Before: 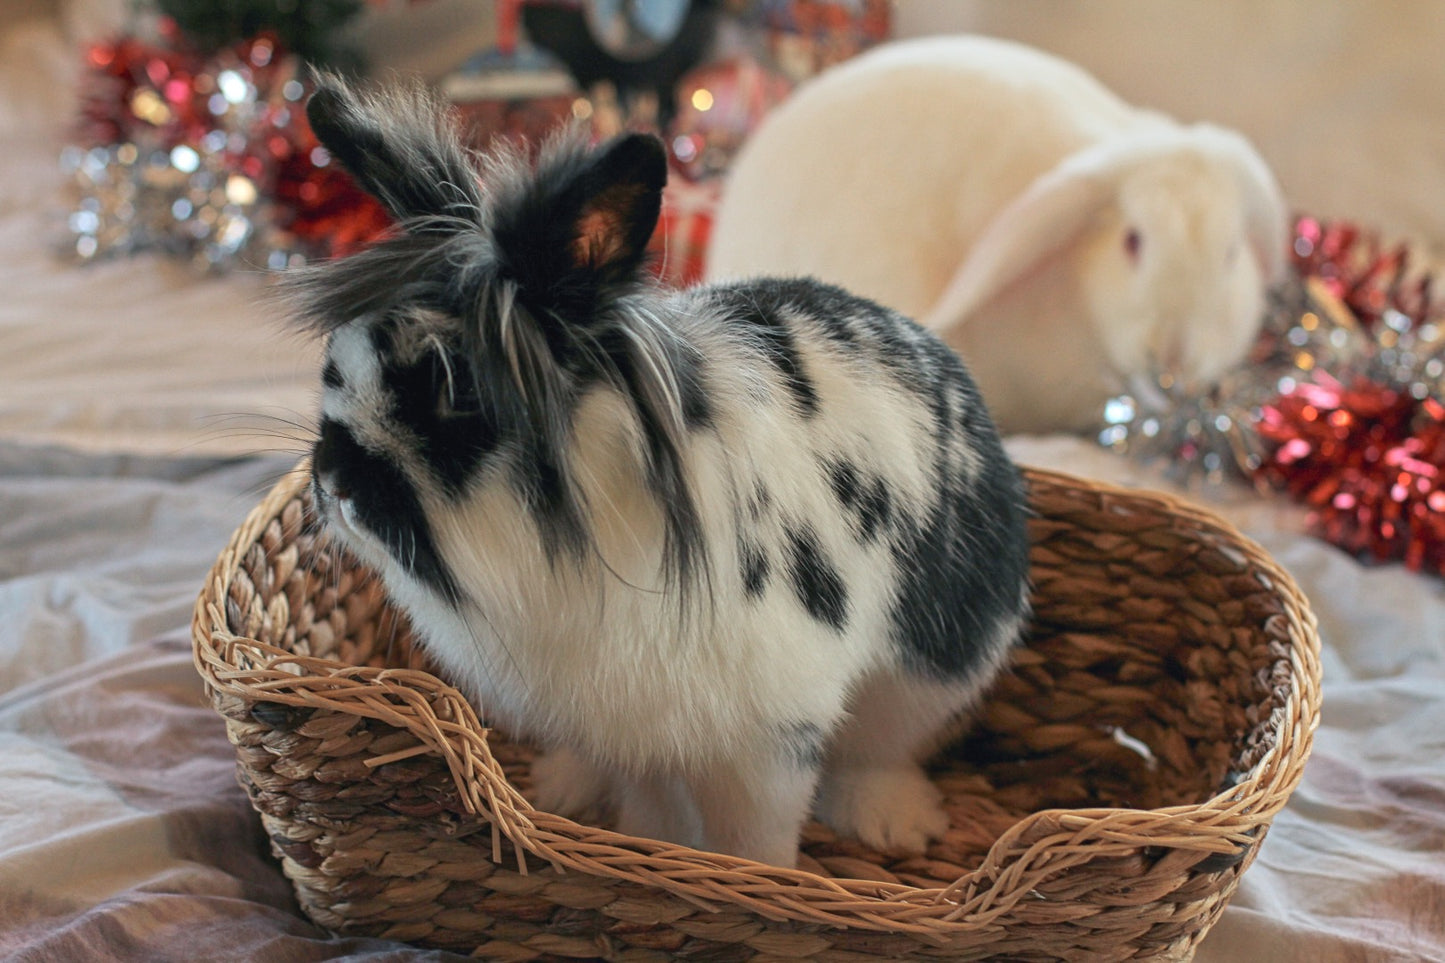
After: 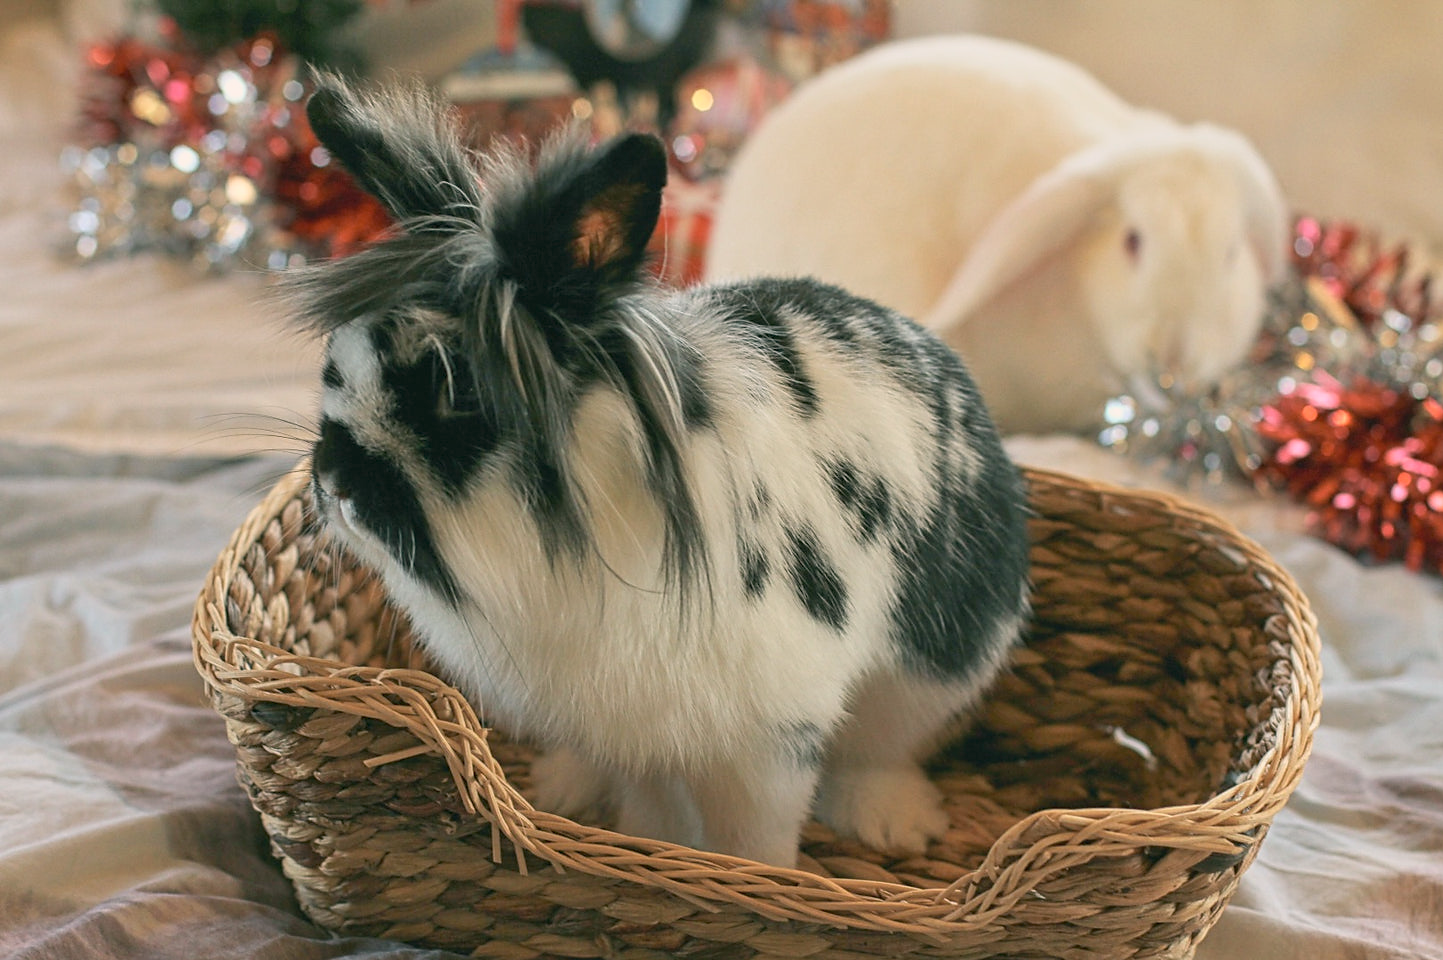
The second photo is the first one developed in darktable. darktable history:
crop: top 0.05%, bottom 0.098%
exposure: compensate highlight preservation false
color balance: contrast -15%
base curve: curves: ch0 [(0, 0) (0.666, 0.806) (1, 1)]
color correction: highlights a* 4.02, highlights b* 4.98, shadows a* -7.55, shadows b* 4.98
sharpen: radius 1.559, amount 0.373, threshold 1.271
color balance rgb: global vibrance 0.5%
